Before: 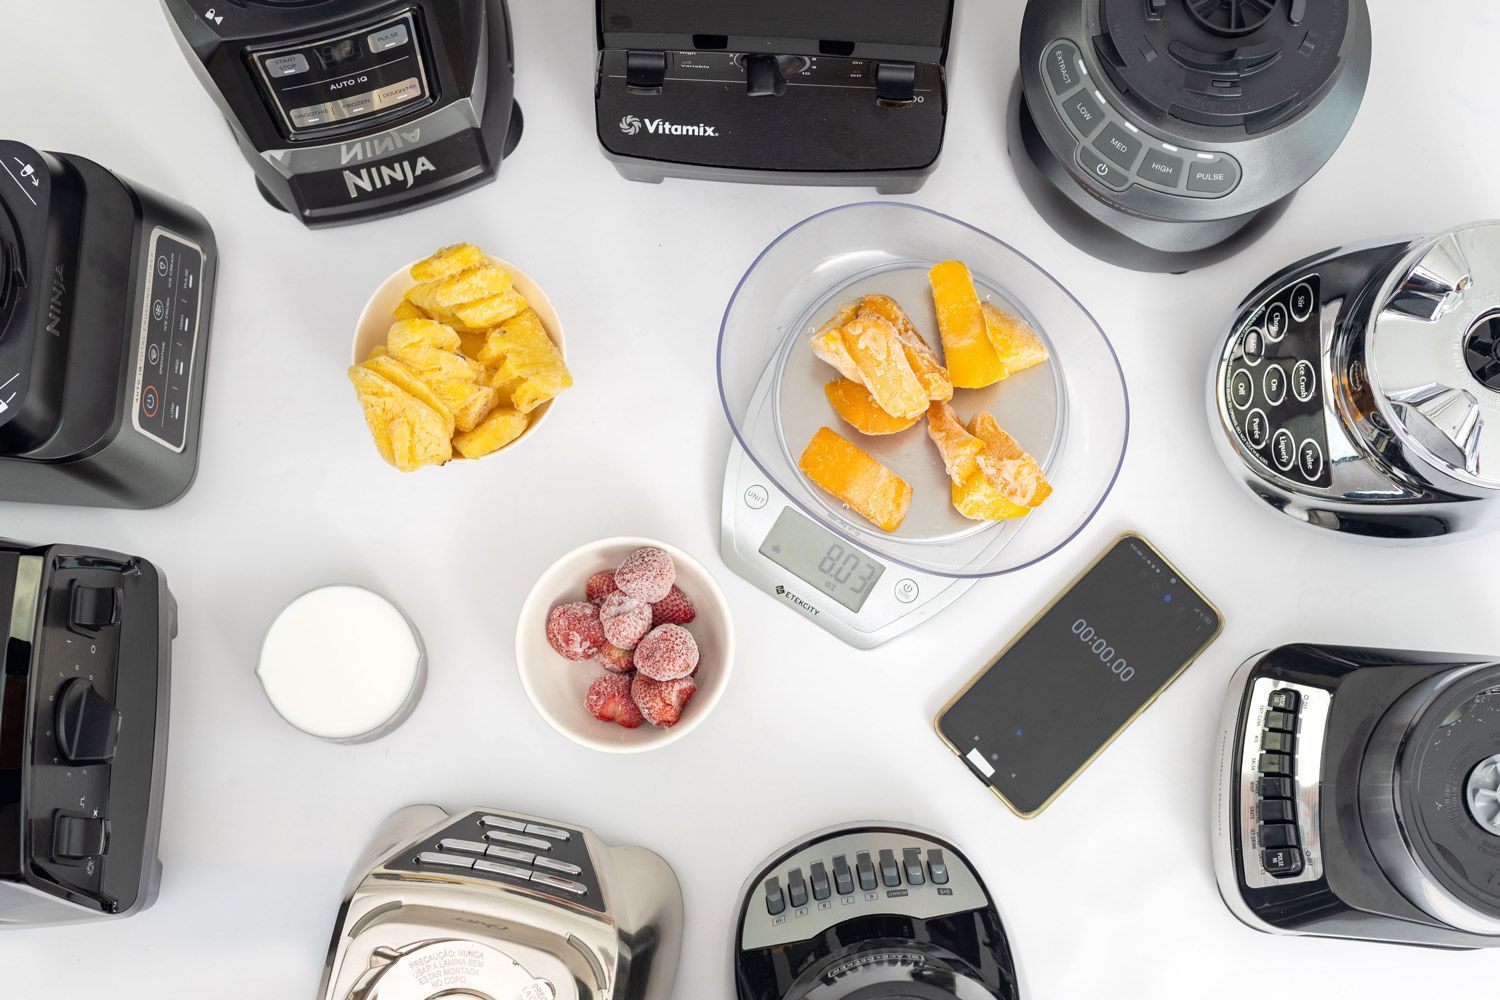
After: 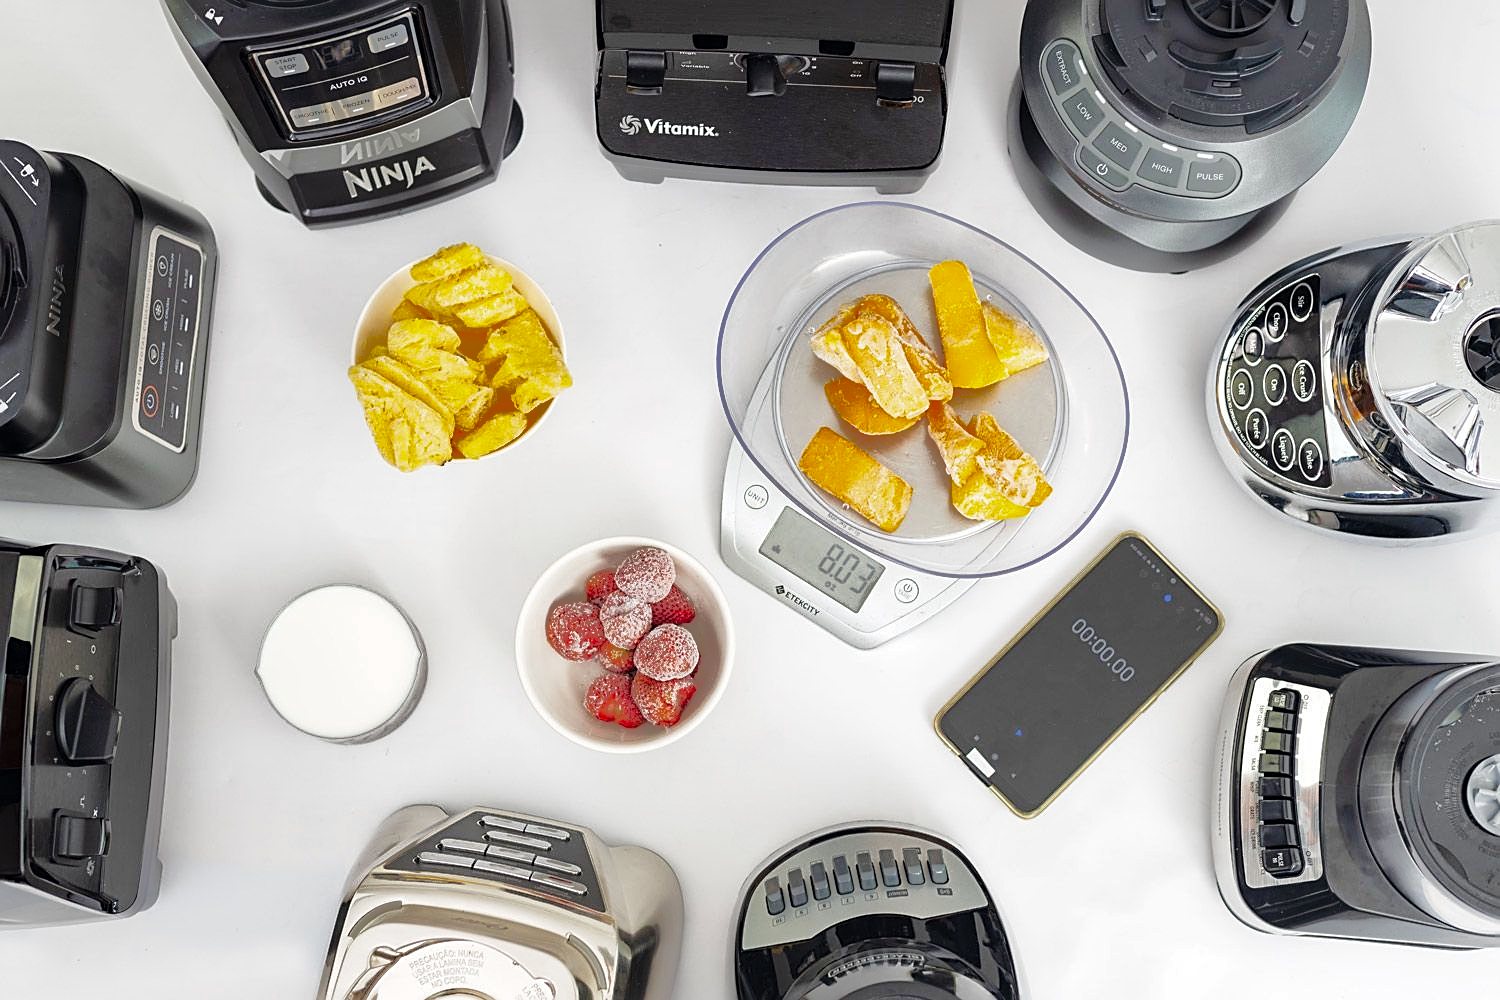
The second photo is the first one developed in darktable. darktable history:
base curve: curves: ch0 [(0, 0) (0.032, 0.025) (0.121, 0.166) (0.206, 0.329) (0.605, 0.79) (1, 1)], preserve colors none
shadows and highlights: shadows 40.08, highlights -59.71
sharpen: on, module defaults
